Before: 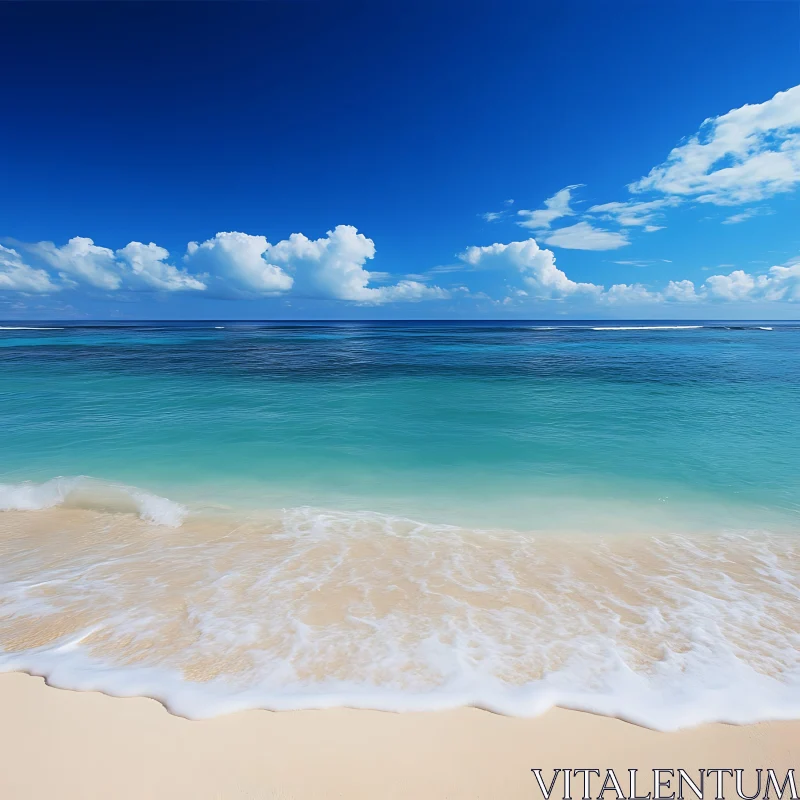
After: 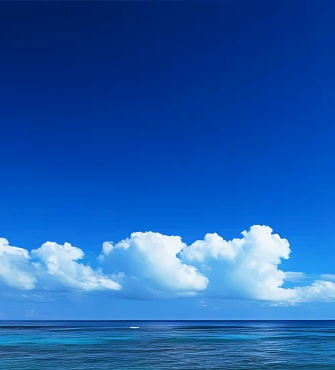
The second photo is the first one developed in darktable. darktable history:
crop and rotate: left 10.817%, top 0.062%, right 47.194%, bottom 53.626%
base curve: curves: ch0 [(0, 0) (0.688, 0.865) (1, 1)], preserve colors none
